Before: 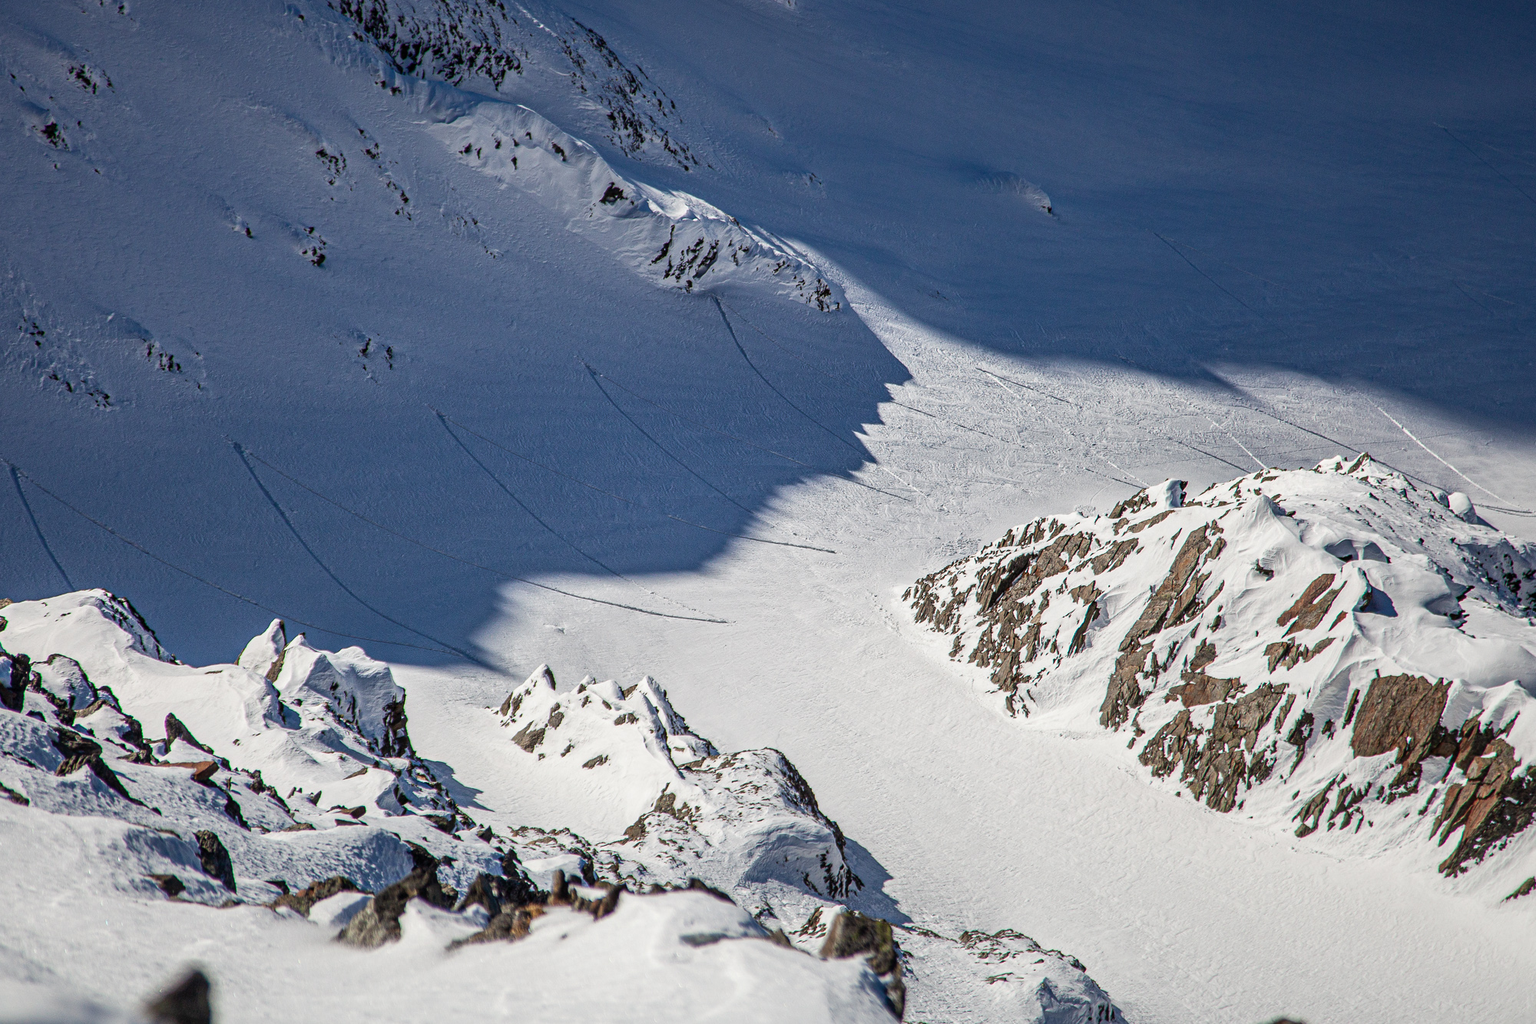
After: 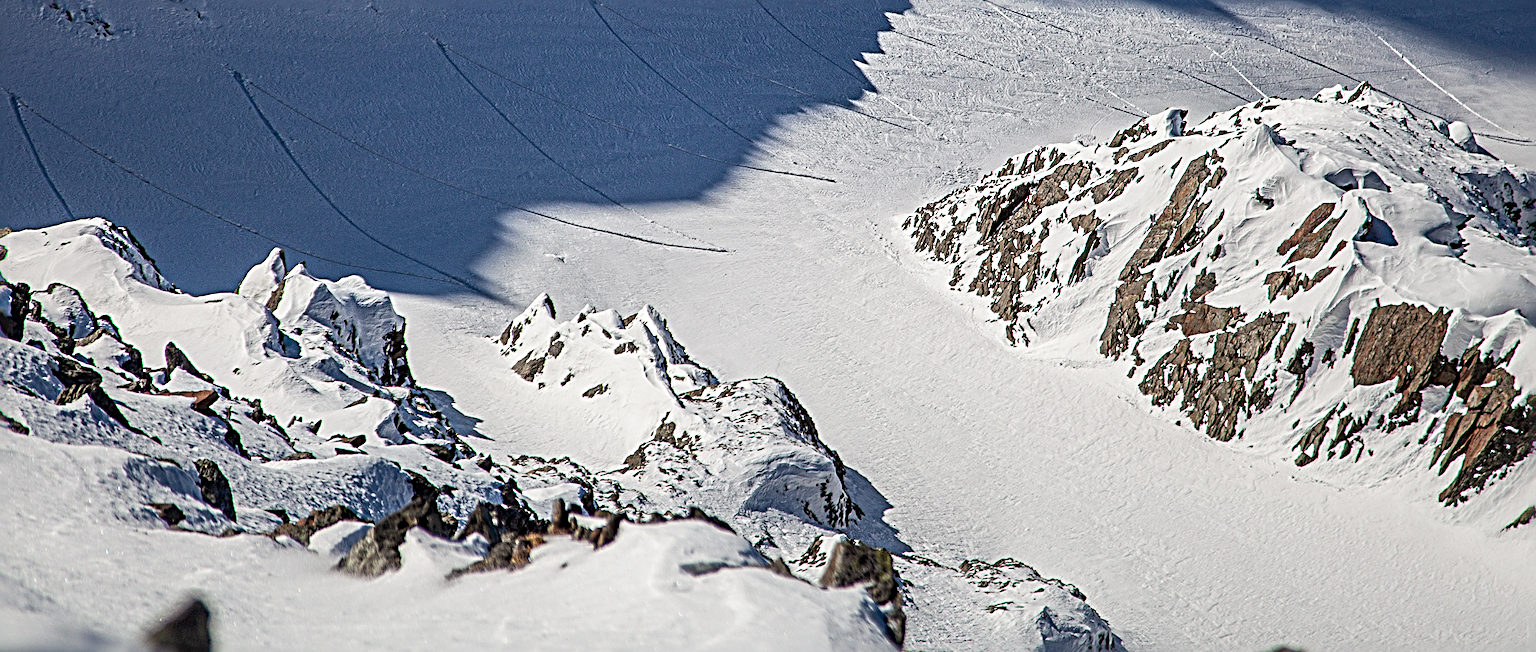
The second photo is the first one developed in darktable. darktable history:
sharpen: radius 3.662, amount 0.916
crop and rotate: top 36.304%
